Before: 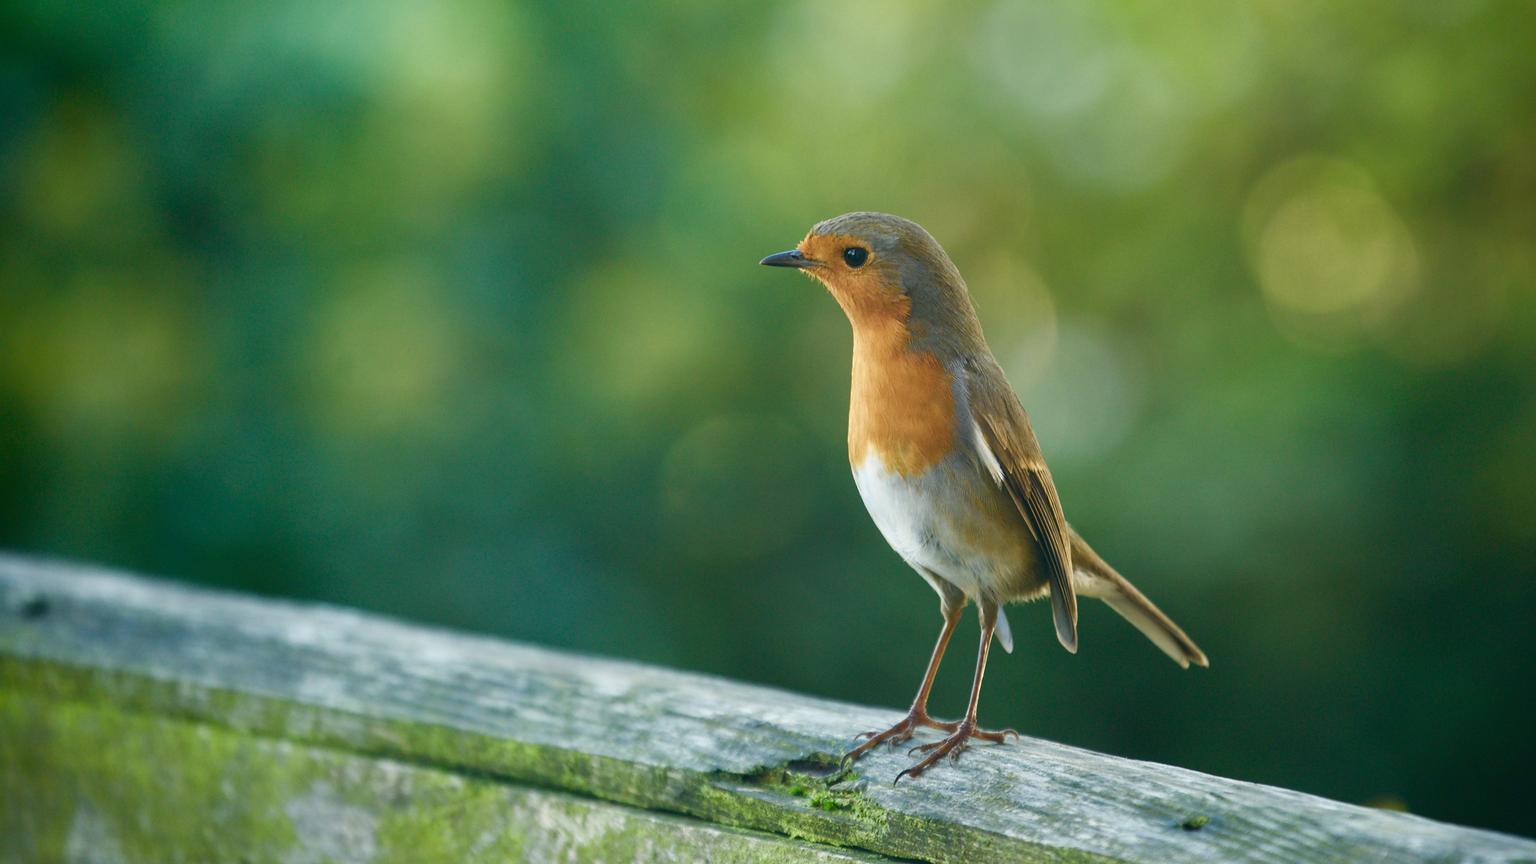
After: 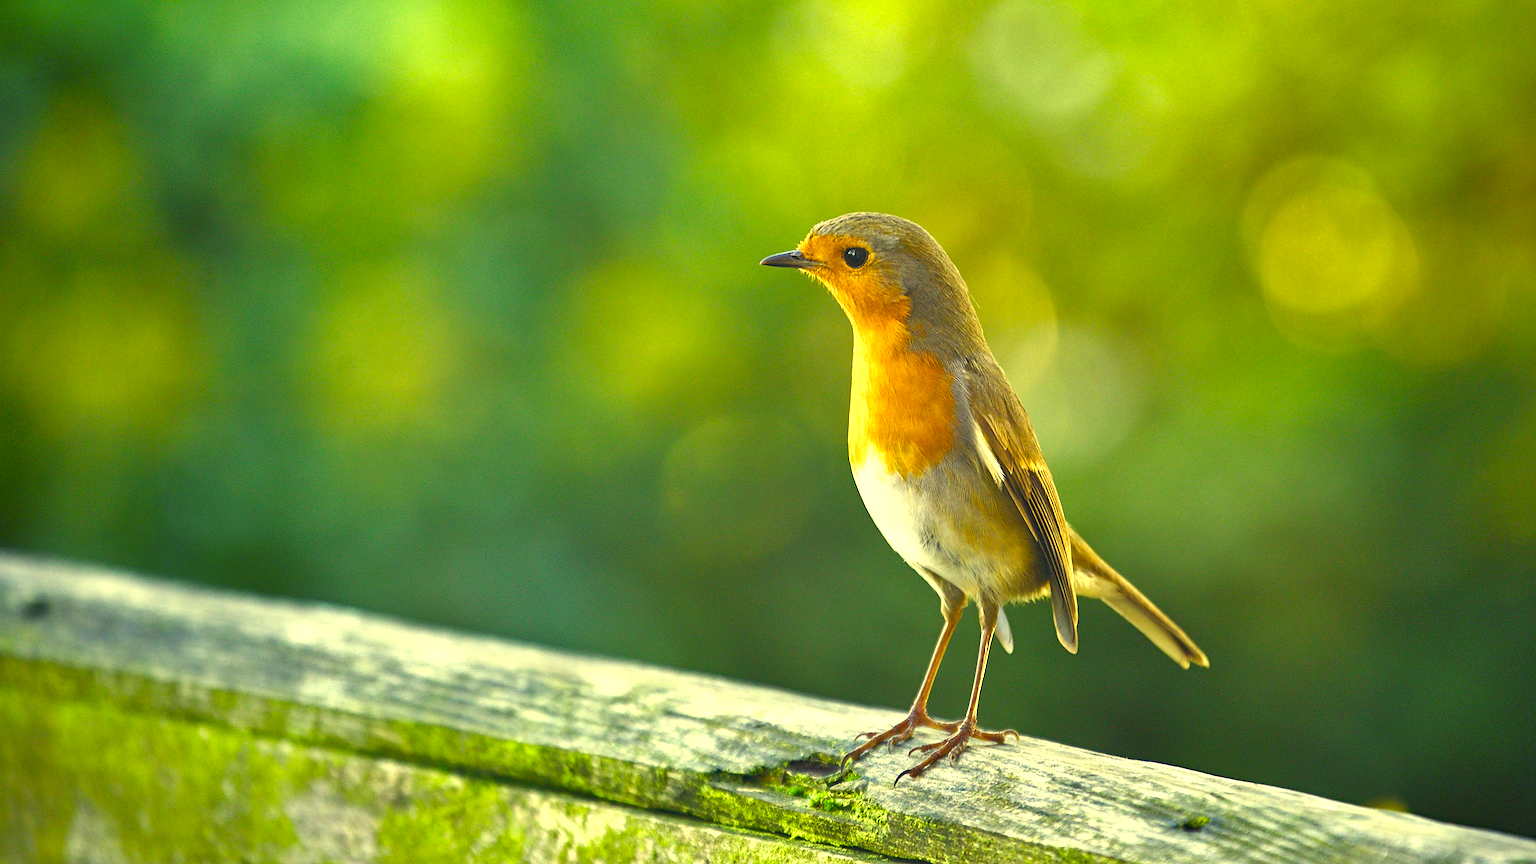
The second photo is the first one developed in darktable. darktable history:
haze removal: compatibility mode true, adaptive false
shadows and highlights: white point adjustment 0.887, soften with gaussian
color correction: highlights a* -0.548, highlights b* 39.96, shadows a* 9.63, shadows b* -0.378
exposure: black level correction 0, exposure 0.95 EV, compensate highlight preservation false
sharpen: on, module defaults
